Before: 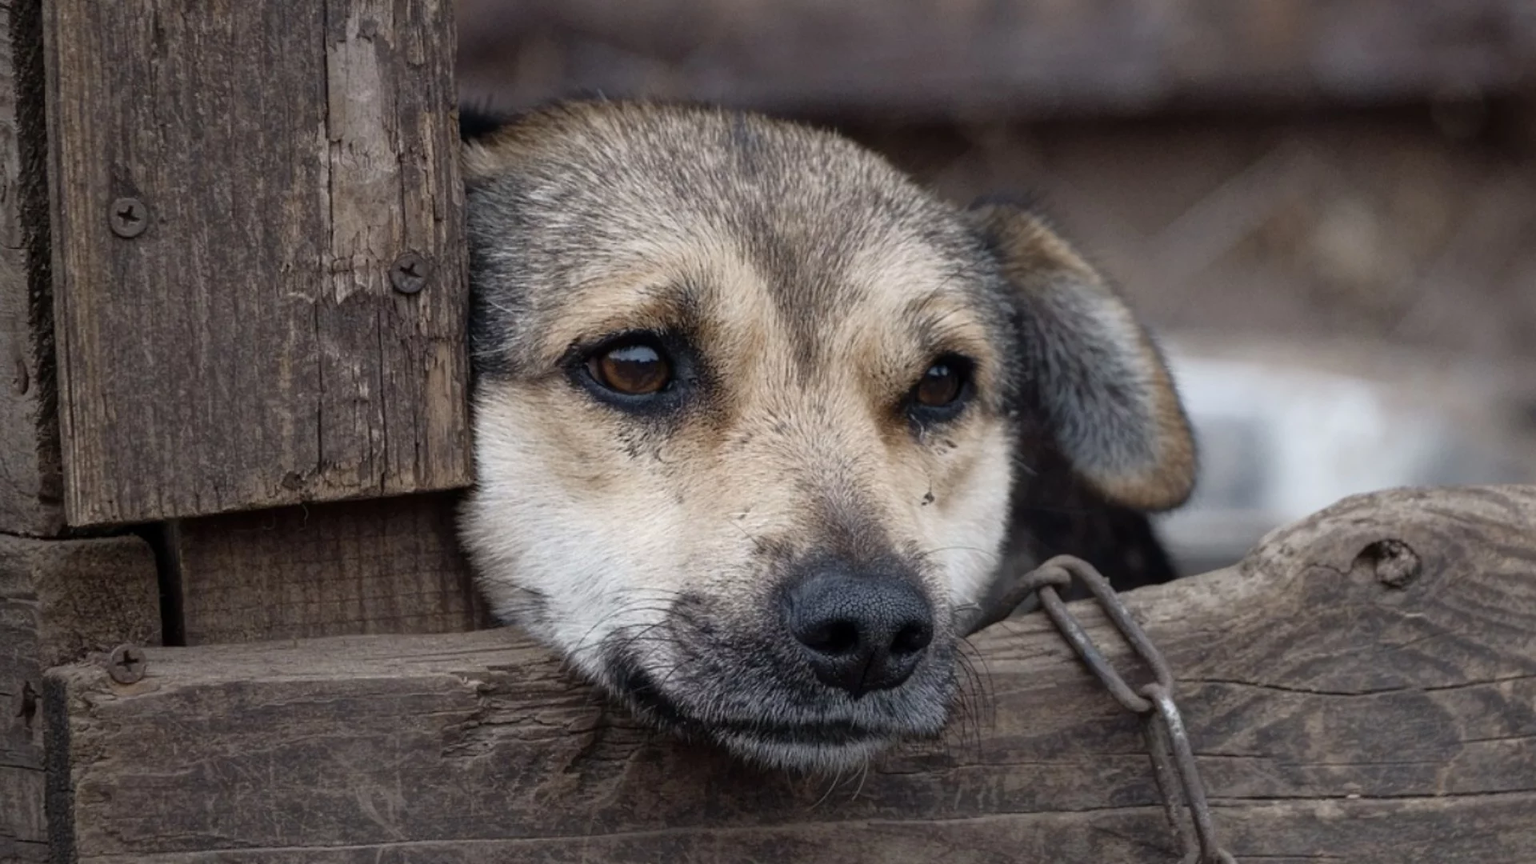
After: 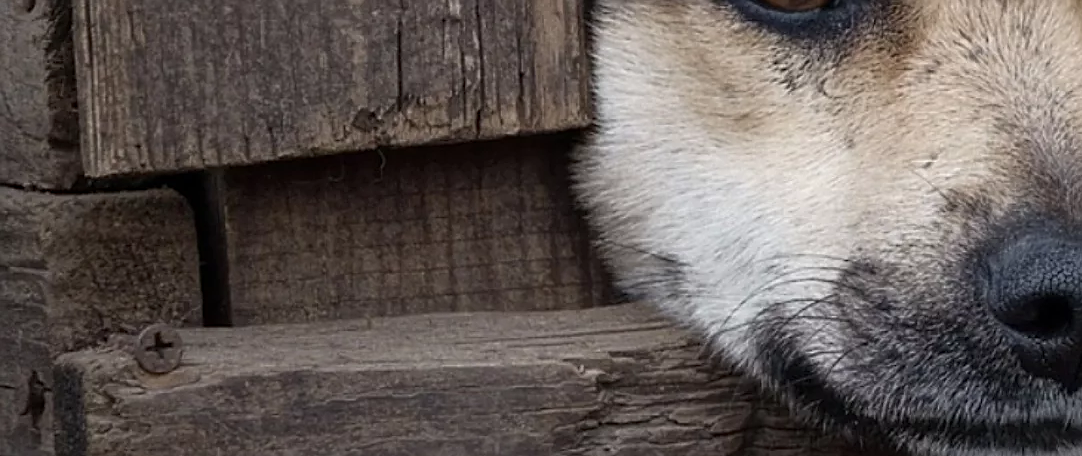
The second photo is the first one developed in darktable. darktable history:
crop: top 44.582%, right 43.638%, bottom 13.112%
sharpen: on, module defaults
